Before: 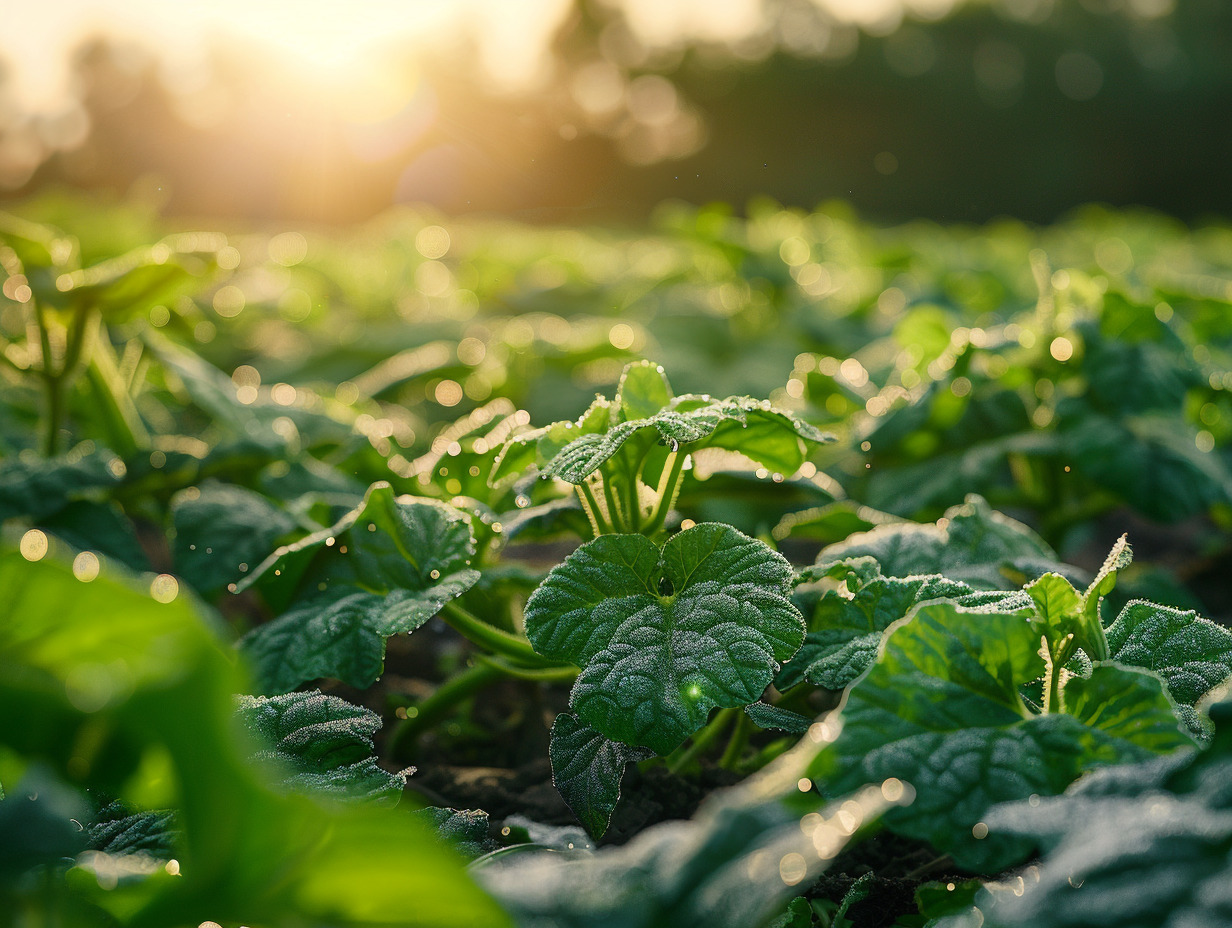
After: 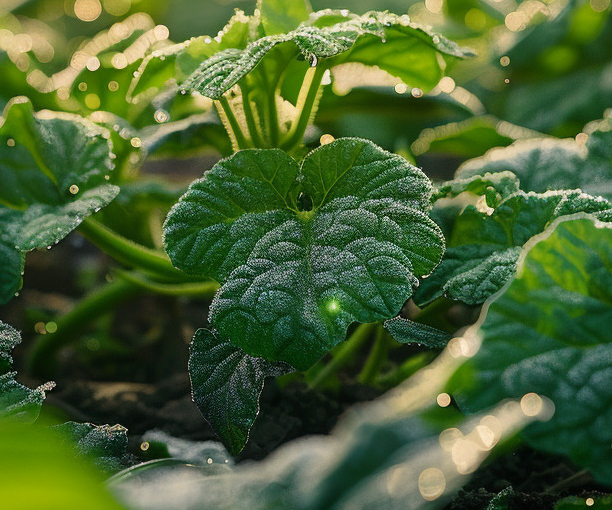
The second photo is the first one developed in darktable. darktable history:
crop: left 29.363%, top 41.508%, right 20.933%, bottom 3.476%
